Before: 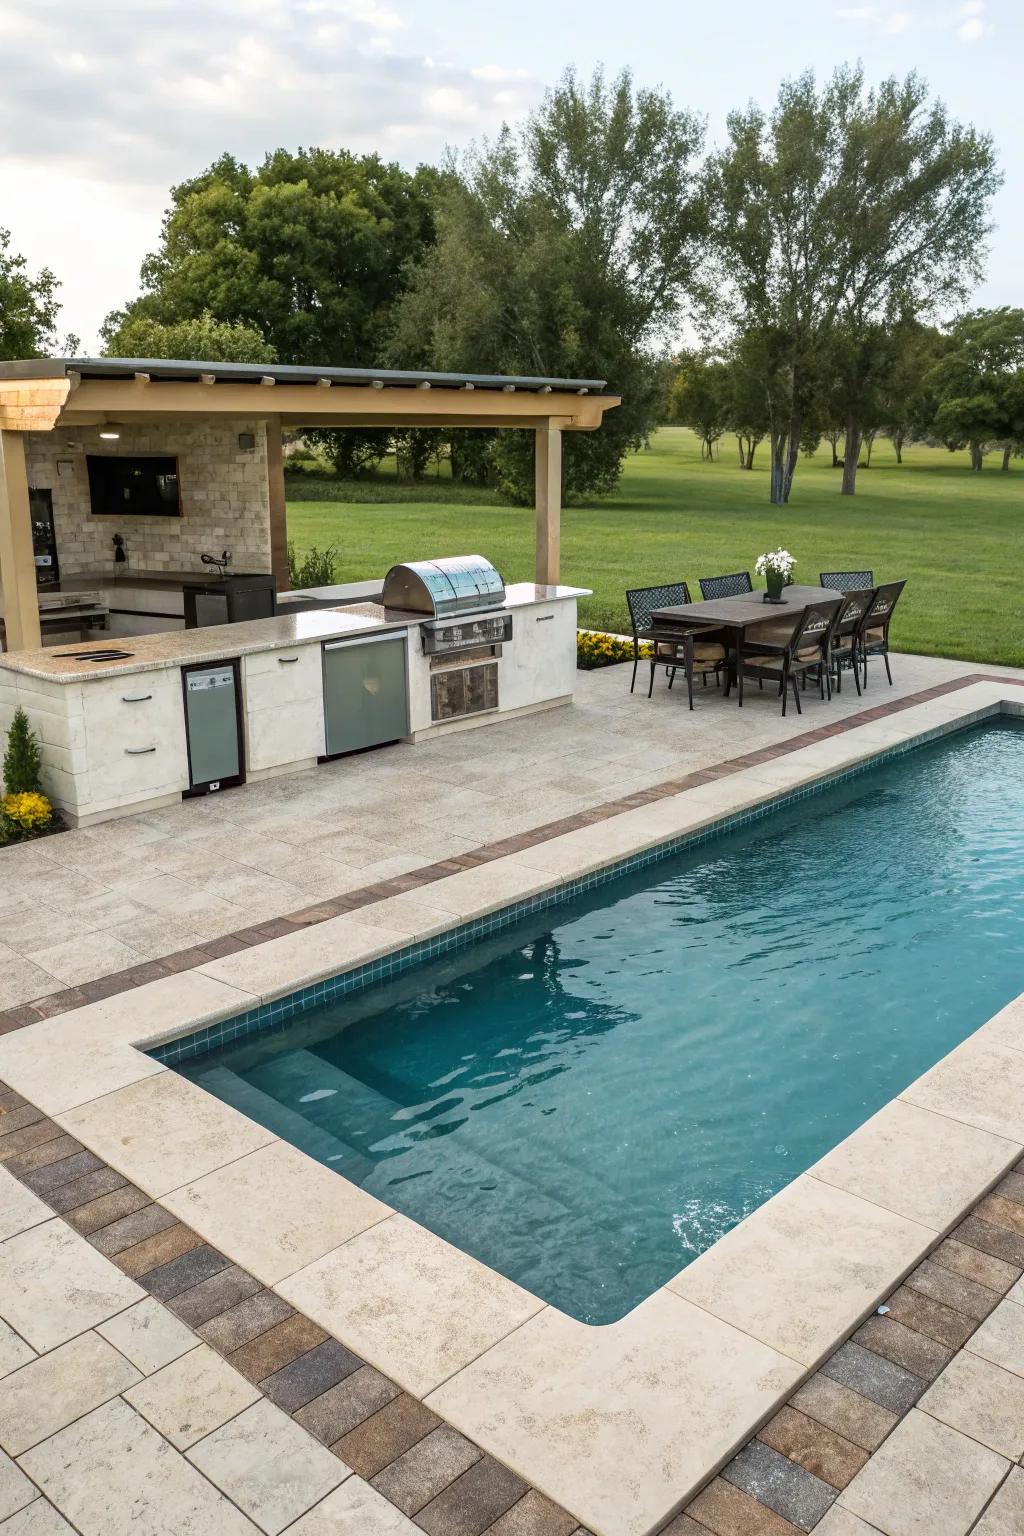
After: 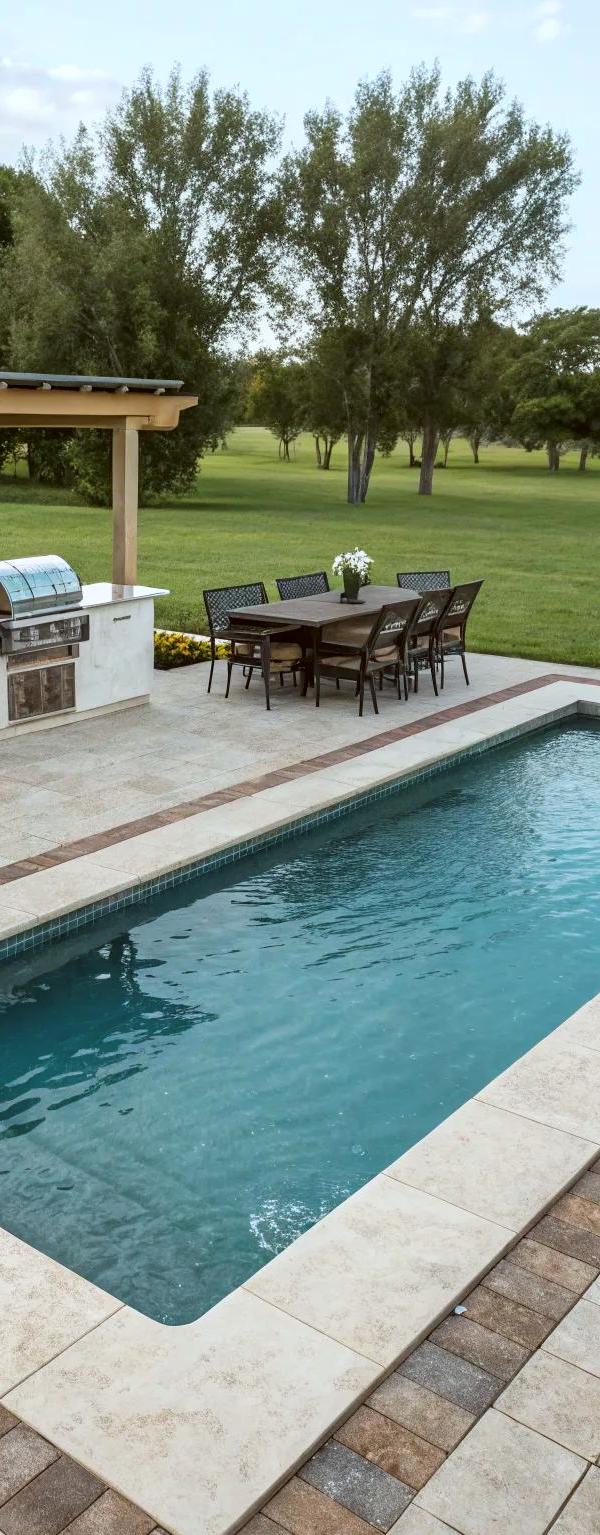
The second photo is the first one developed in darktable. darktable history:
color correction: highlights a* -3.1, highlights b* -6.34, shadows a* 3, shadows b* 5.45
crop: left 41.317%
